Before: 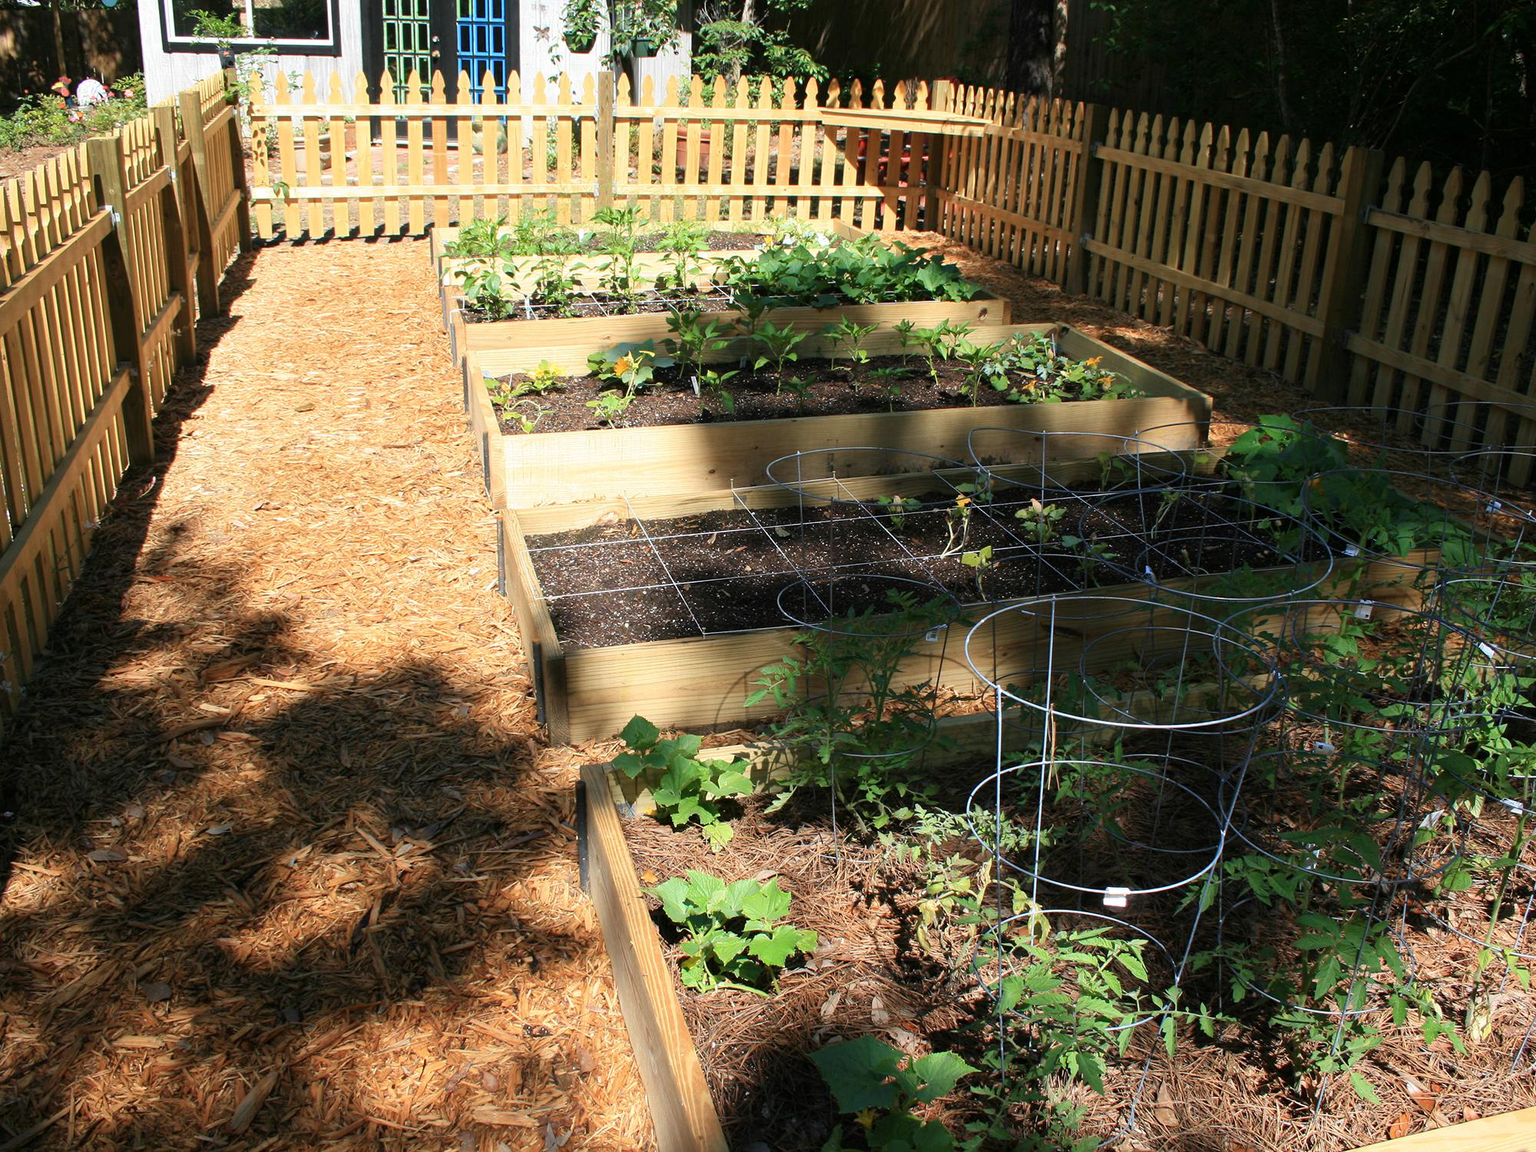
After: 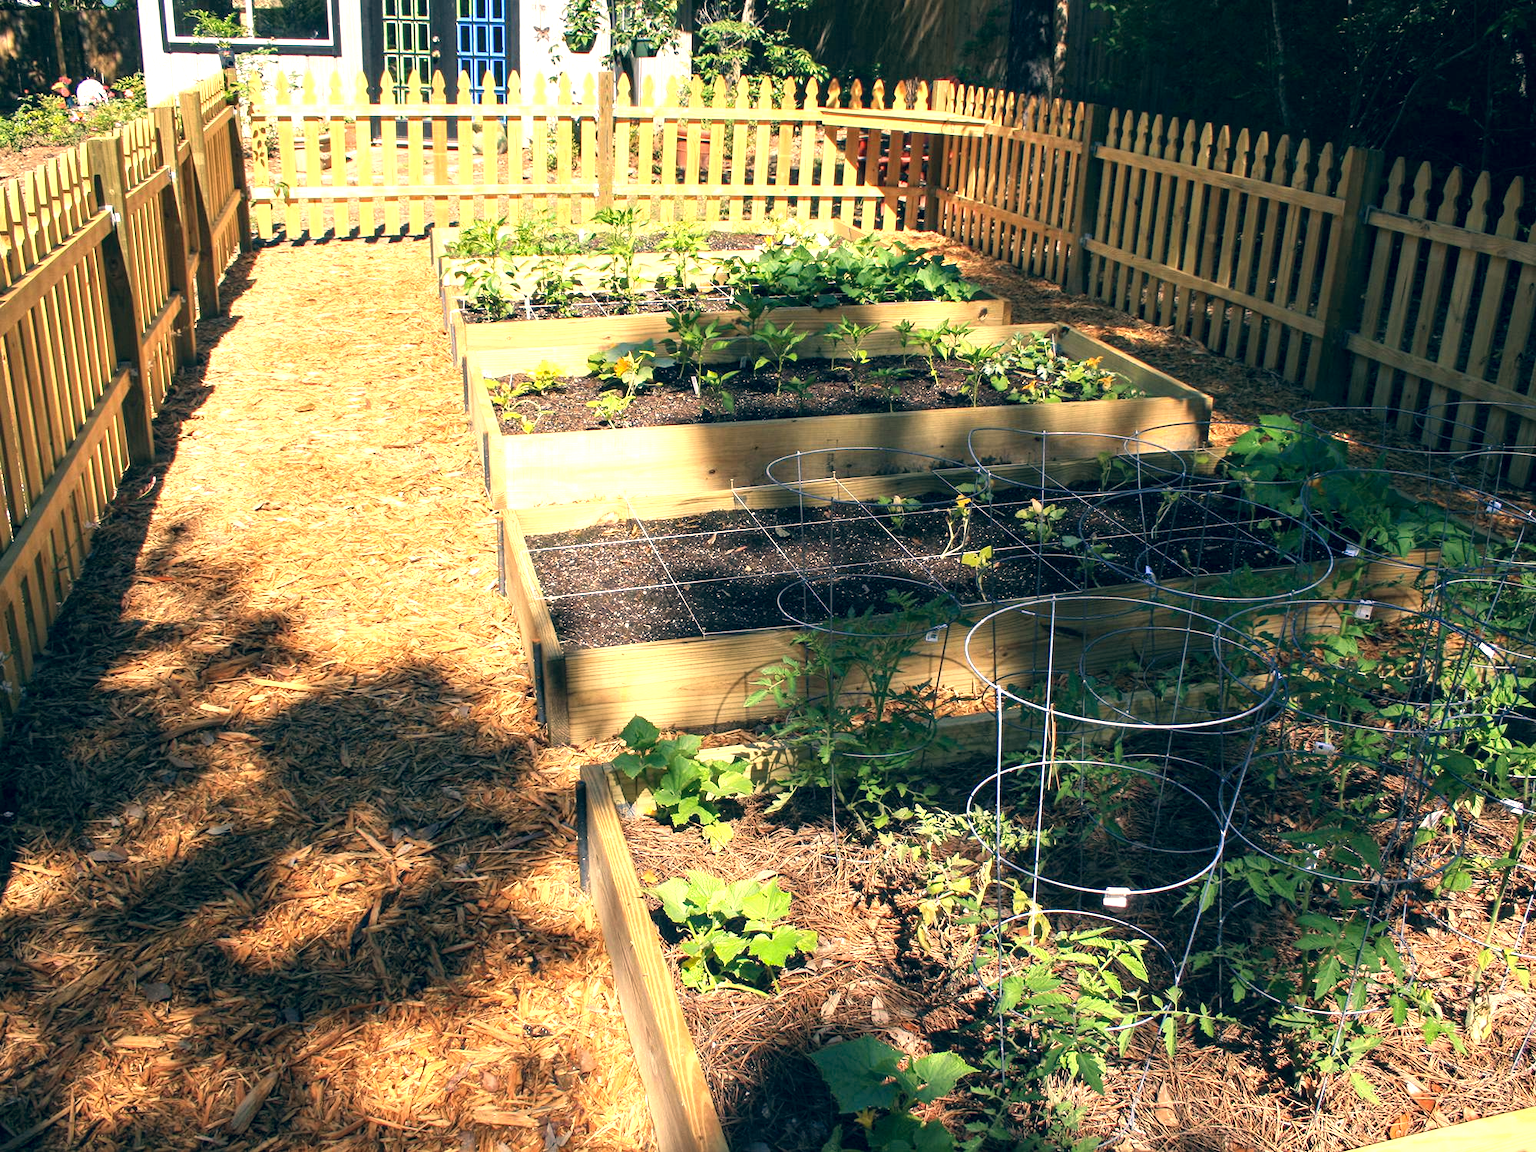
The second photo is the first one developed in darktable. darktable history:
exposure: exposure 0.648 EV, compensate highlight preservation false
color correction: highlights a* 10.32, highlights b* 14.66, shadows a* -9.59, shadows b* -15.02
local contrast: detail 130%
